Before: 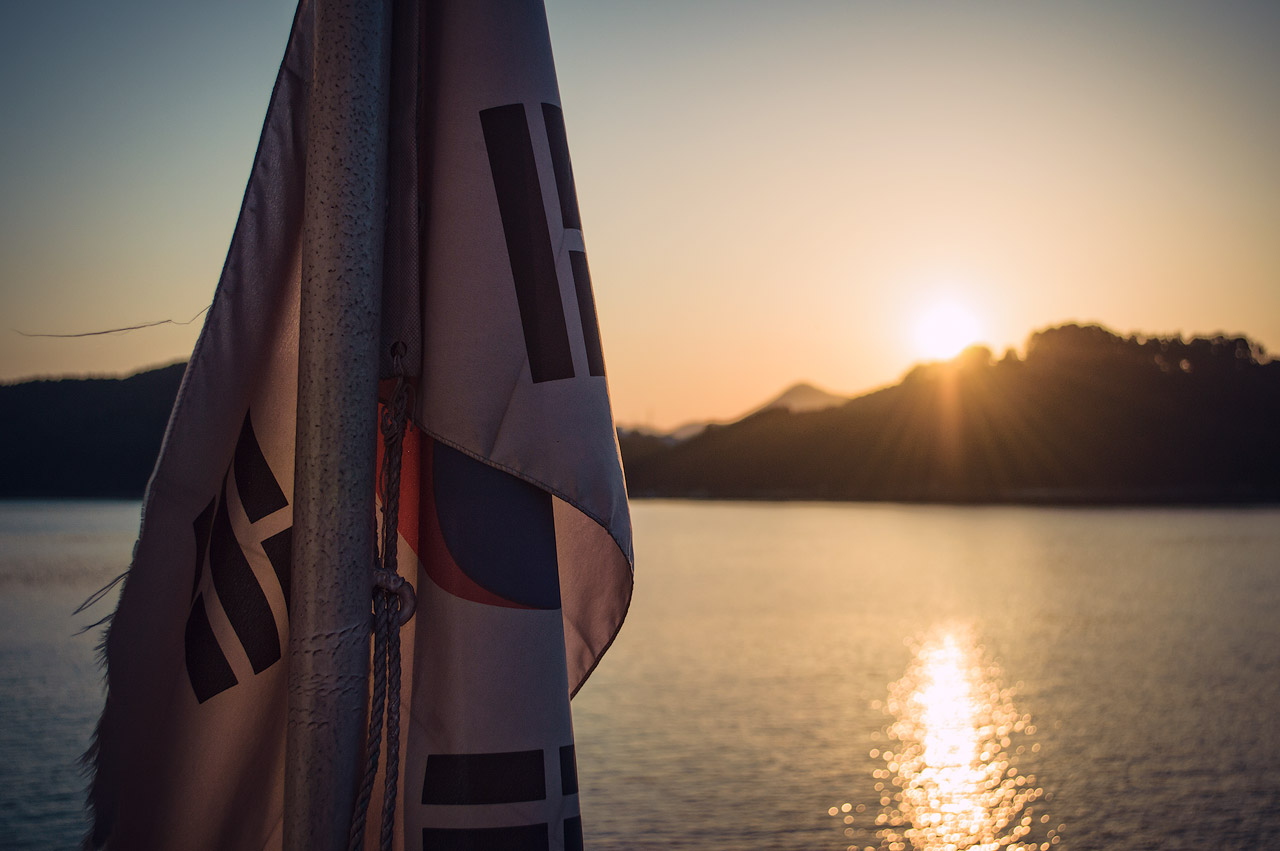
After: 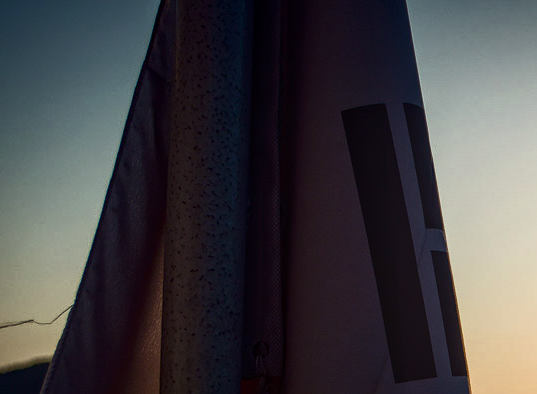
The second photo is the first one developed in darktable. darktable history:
local contrast: on, module defaults
crop and rotate: left 10.817%, top 0.062%, right 47.194%, bottom 53.626%
white balance: red 0.925, blue 1.046
contrast brightness saturation: contrast 0.4, brightness 0.1, saturation 0.21
rgb curve: curves: ch0 [(0, 0) (0.415, 0.237) (1, 1)]
